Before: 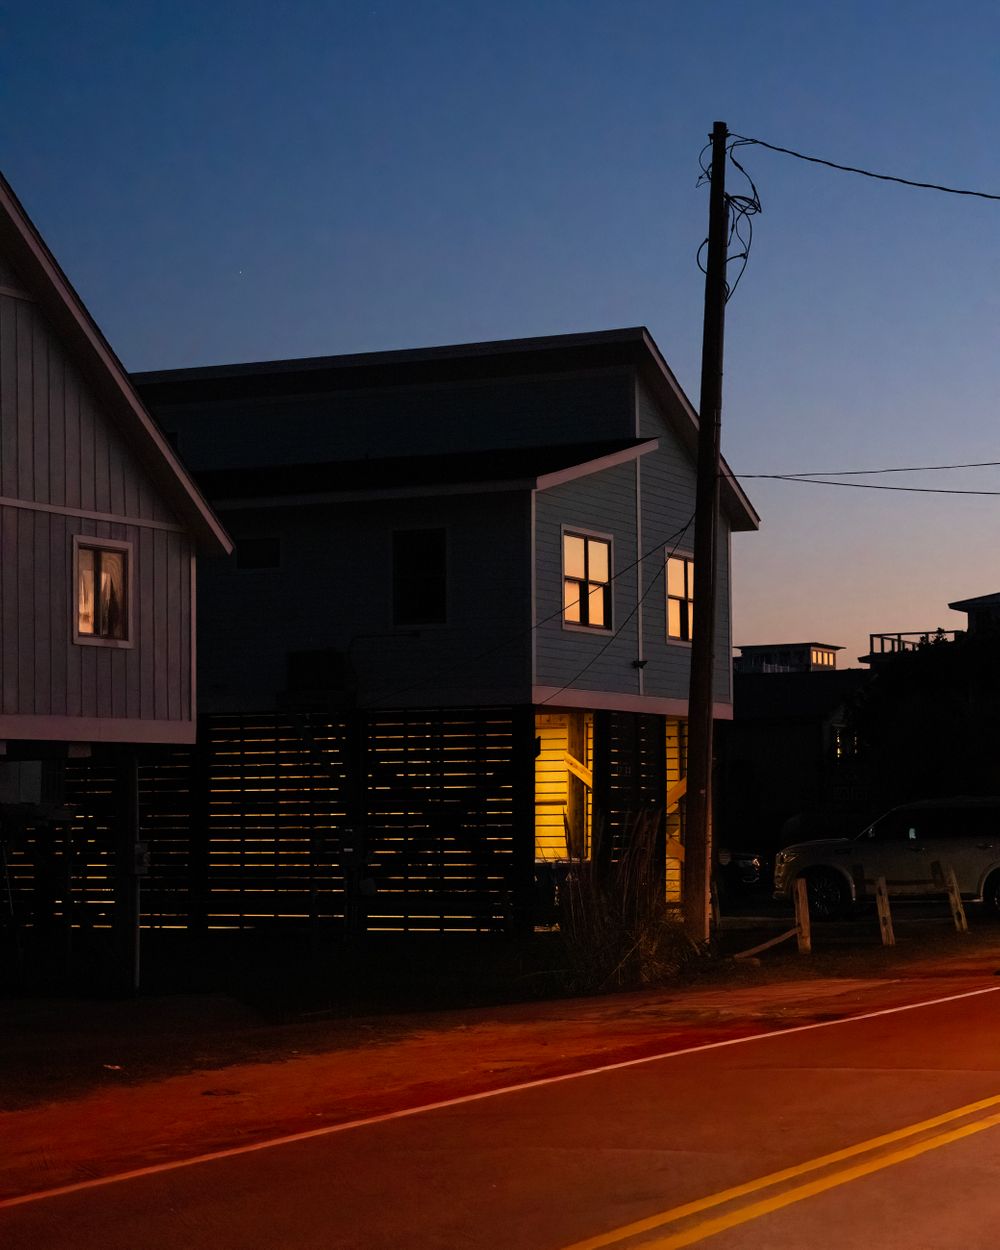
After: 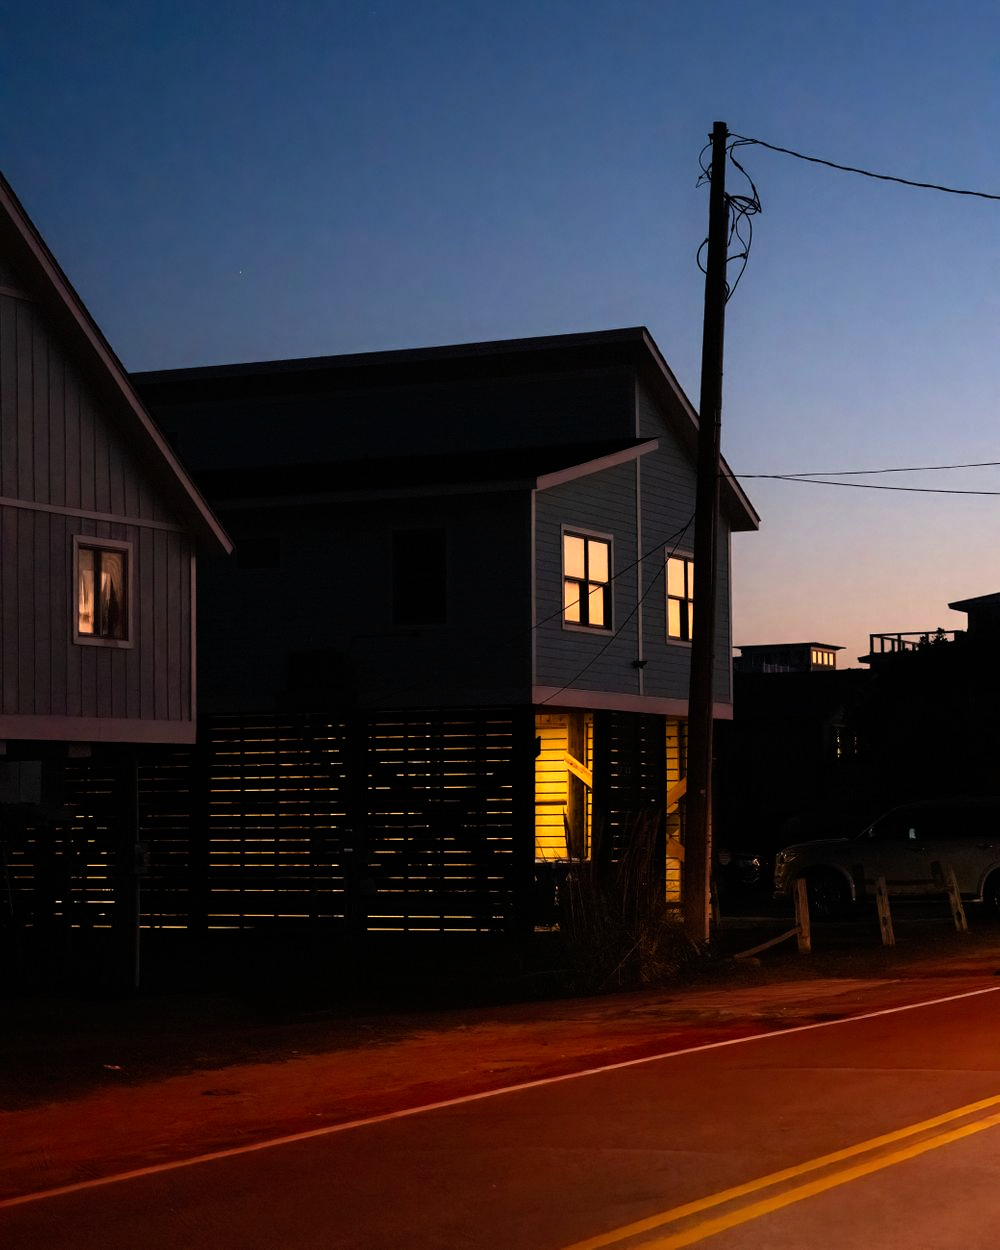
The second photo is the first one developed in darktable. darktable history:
tone equalizer: -8 EV -0.786 EV, -7 EV -0.726 EV, -6 EV -0.626 EV, -5 EV -0.371 EV, -3 EV 0.387 EV, -2 EV 0.6 EV, -1 EV 0.683 EV, +0 EV 0.751 EV, smoothing diameter 2.21%, edges refinement/feathering 22.78, mask exposure compensation -1.57 EV, filter diffusion 5
